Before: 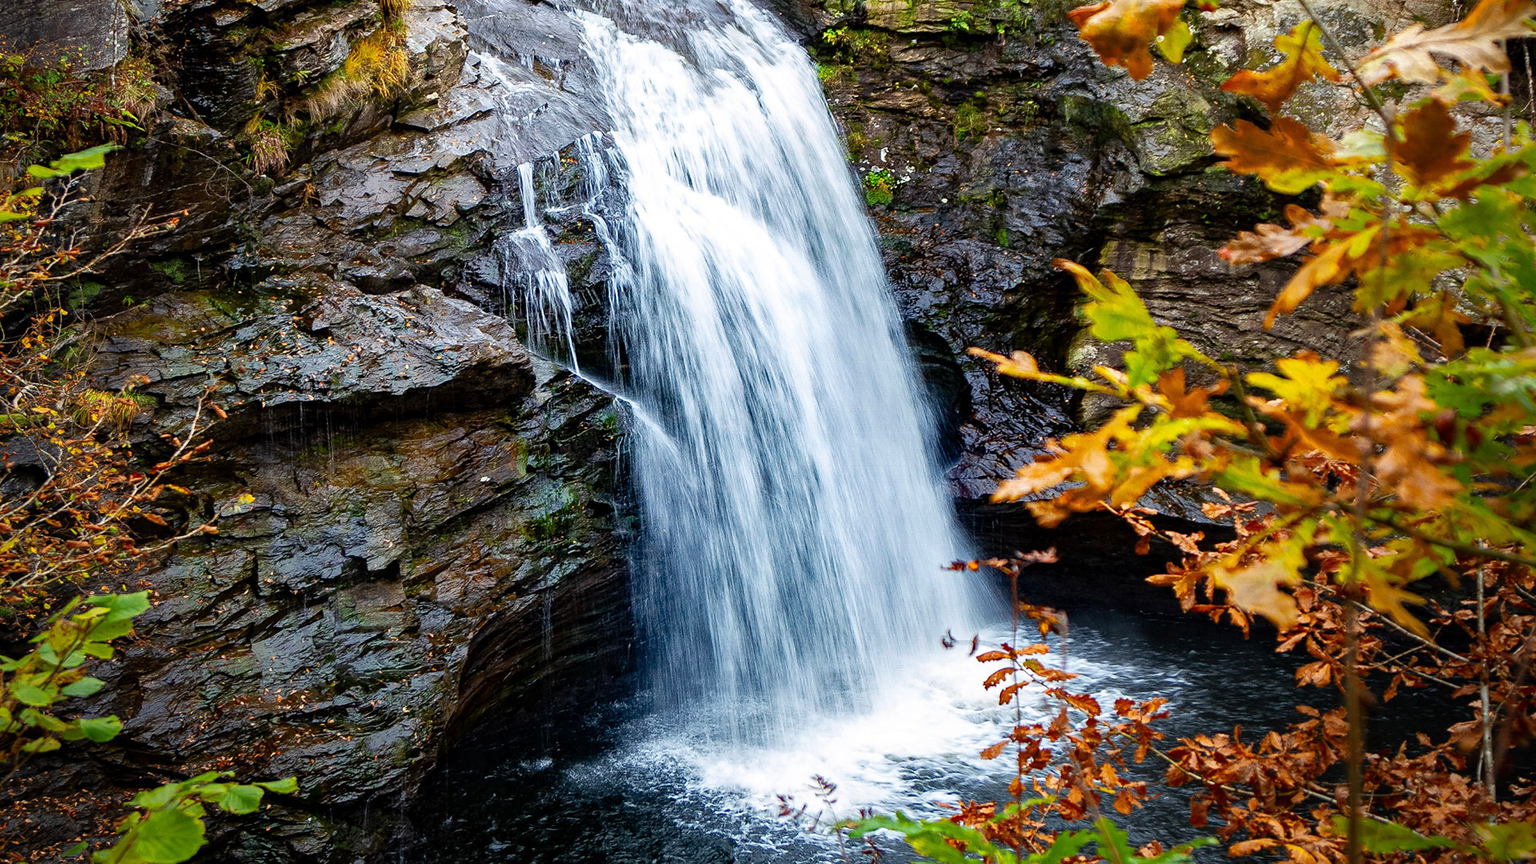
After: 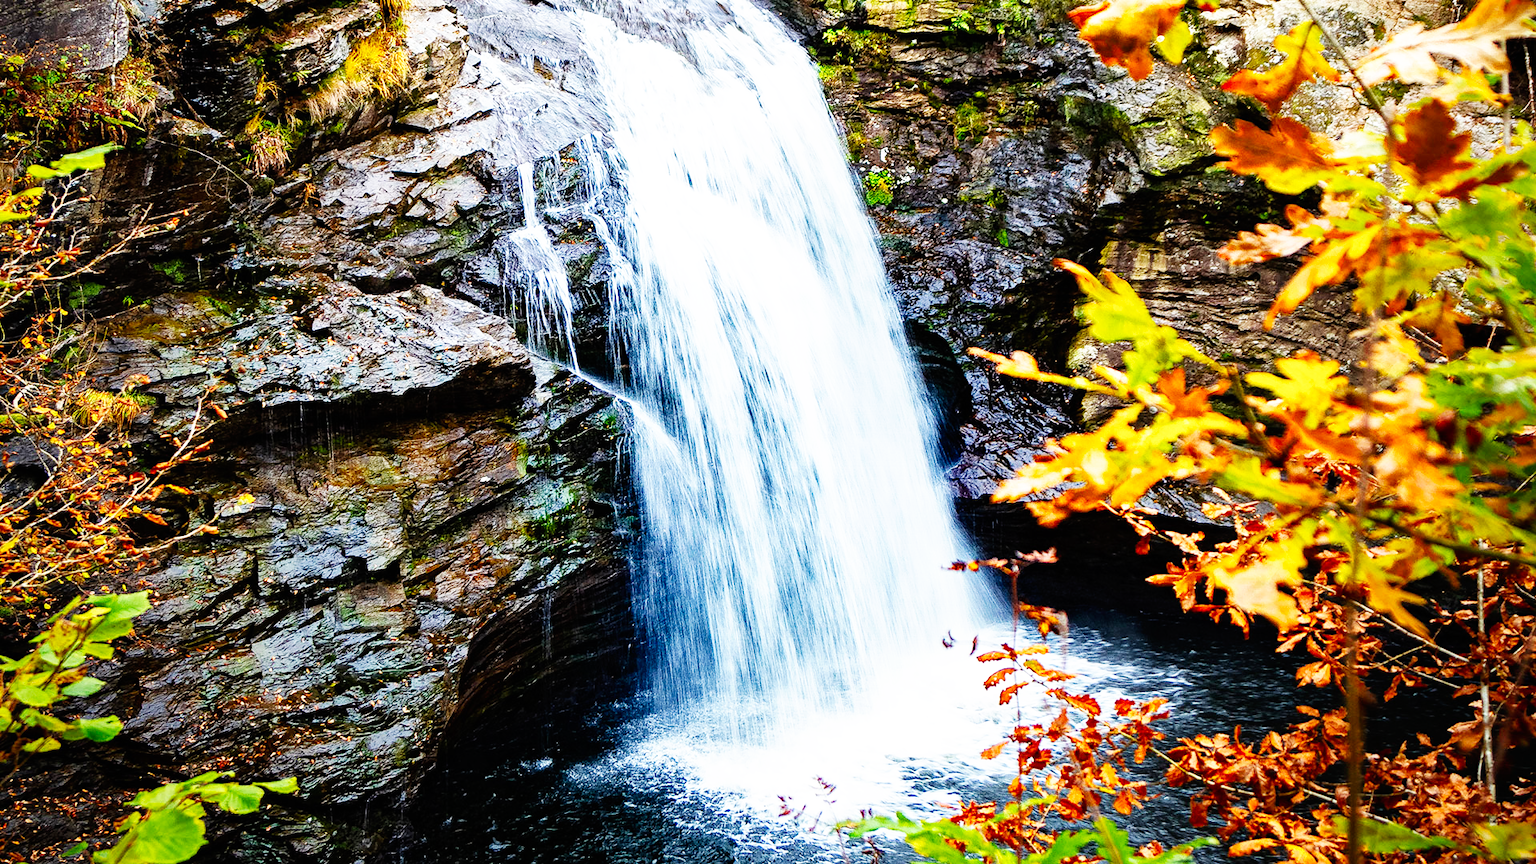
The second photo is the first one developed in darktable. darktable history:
base curve: curves: ch0 [(0, 0) (0.007, 0.004) (0.027, 0.03) (0.046, 0.07) (0.207, 0.54) (0.442, 0.872) (0.673, 0.972) (1, 1)], preserve colors none
levels: levels [0, 0.498, 1]
